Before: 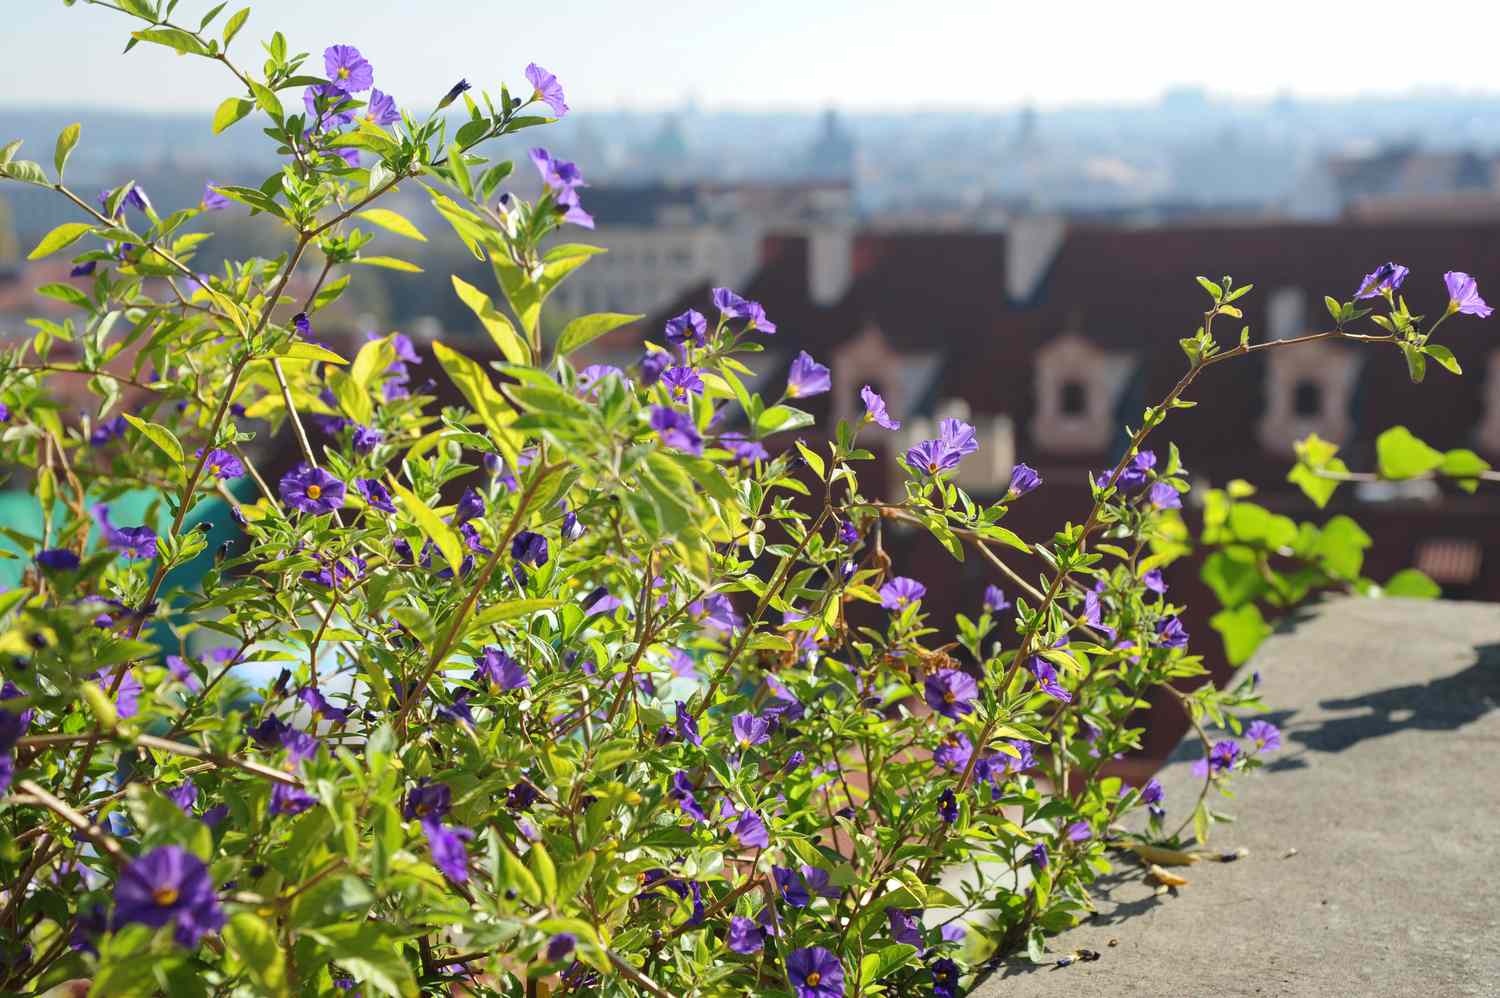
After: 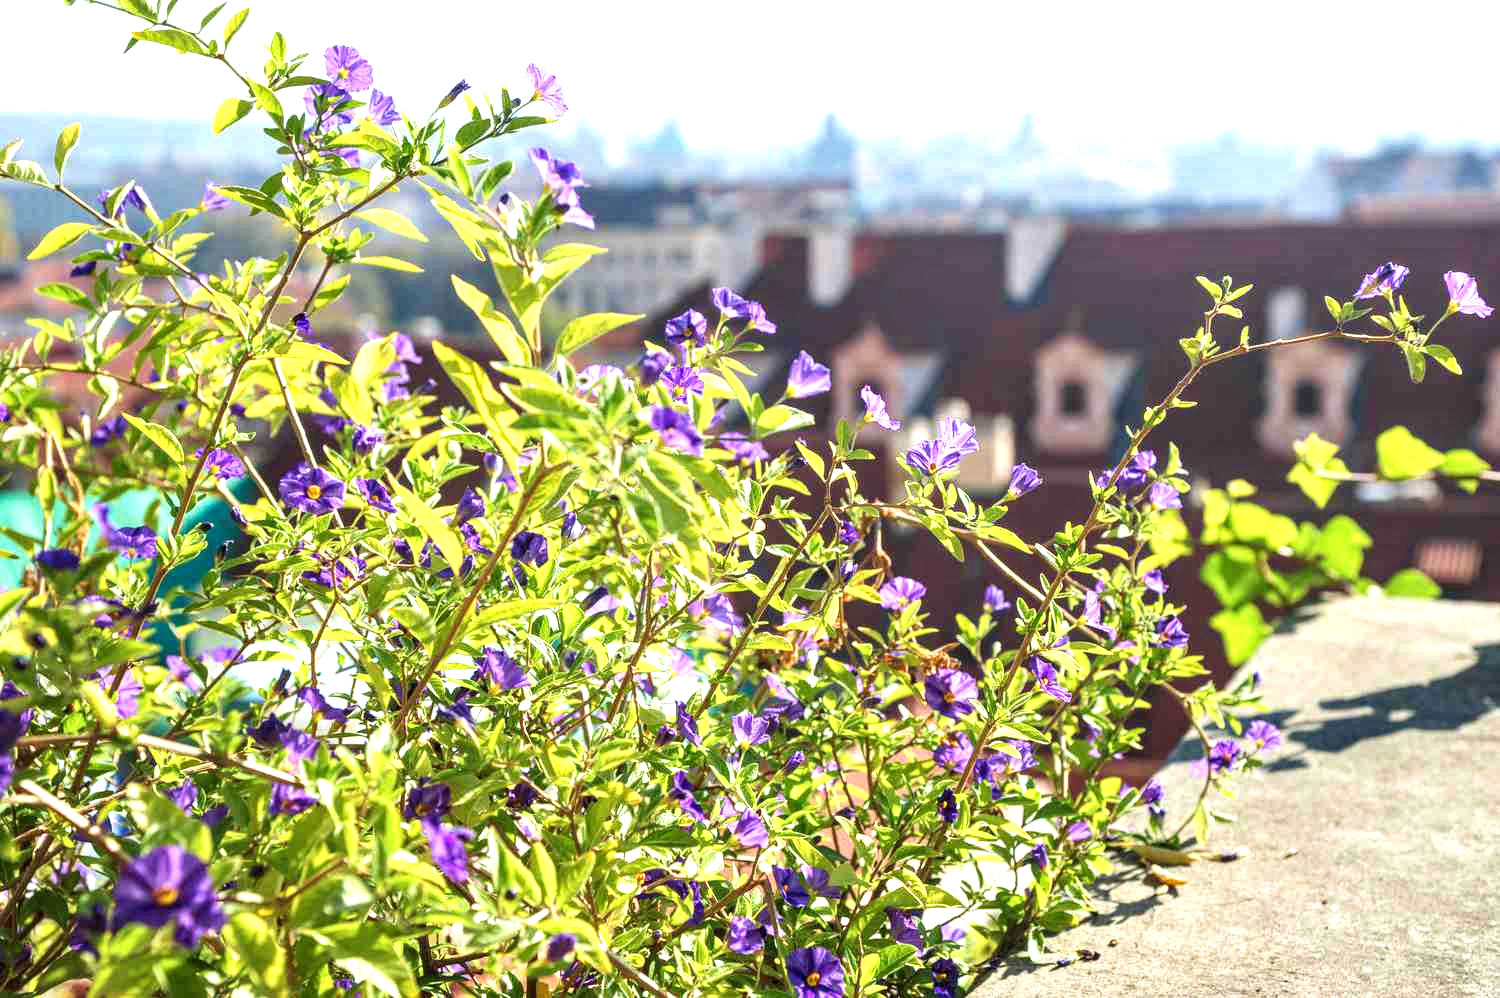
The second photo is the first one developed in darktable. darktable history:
velvia: on, module defaults
exposure: black level correction 0.001, exposure 0.962 EV, compensate highlight preservation false
local contrast: highlights 59%, detail 145%
